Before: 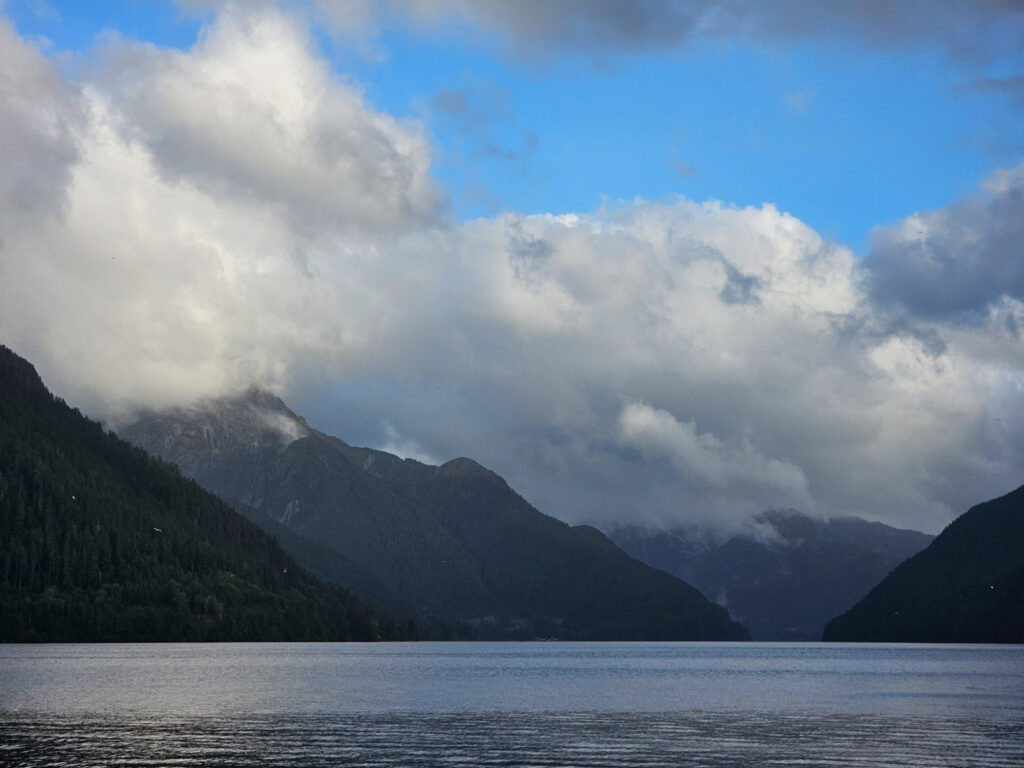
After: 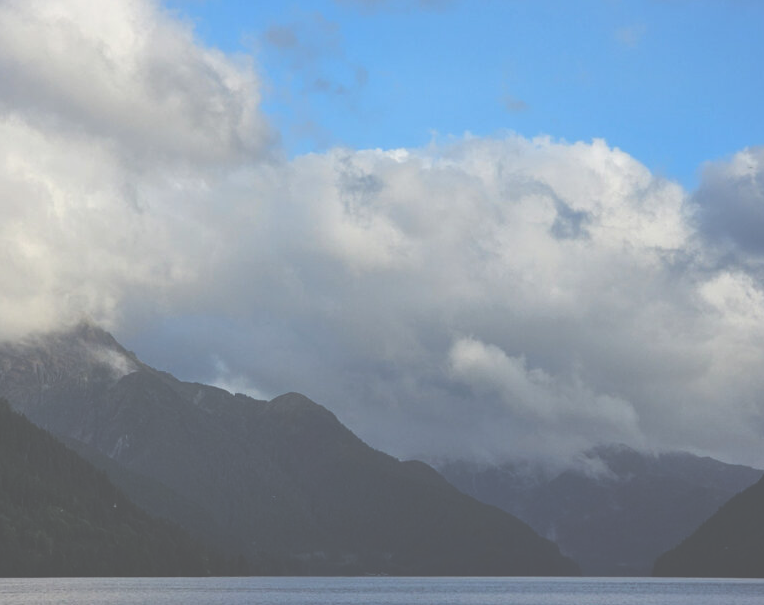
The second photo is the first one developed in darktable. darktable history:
crop: left 16.658%, top 8.519%, right 8.722%, bottom 12.596%
exposure: black level correction -0.086, compensate highlight preservation false
